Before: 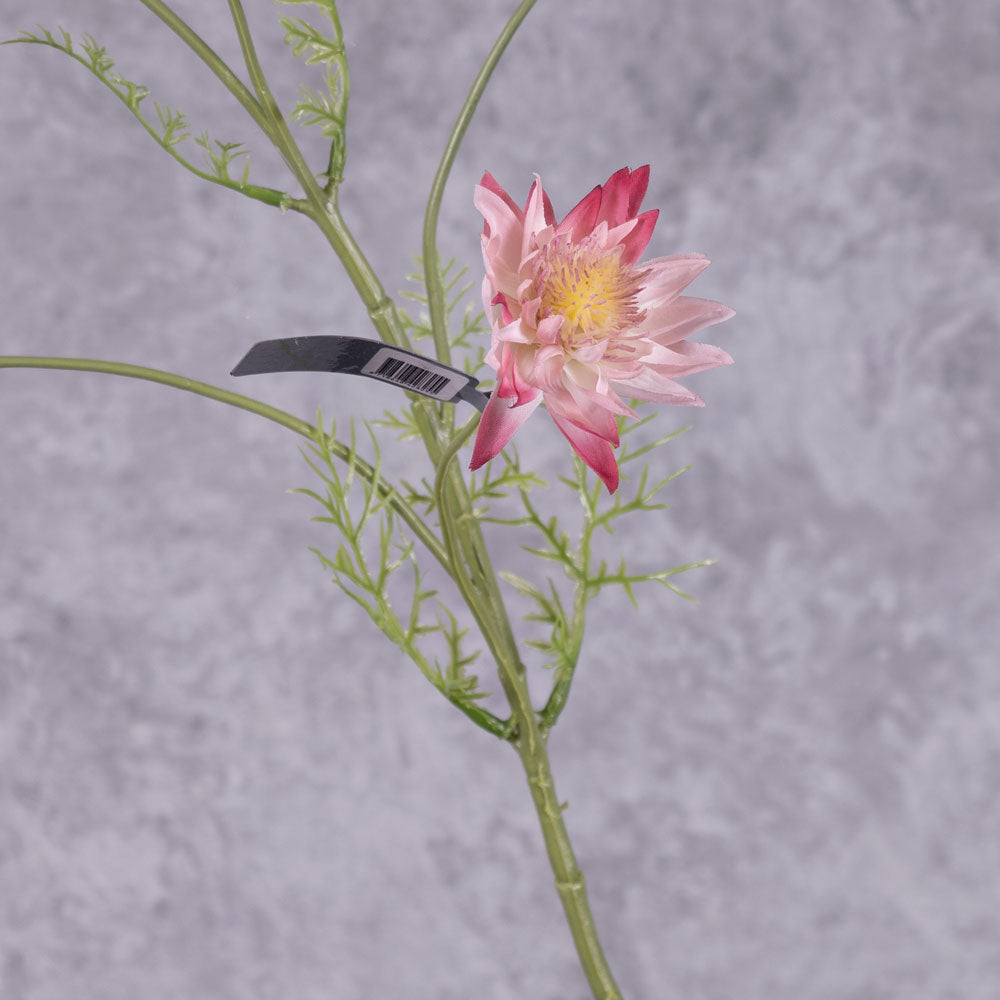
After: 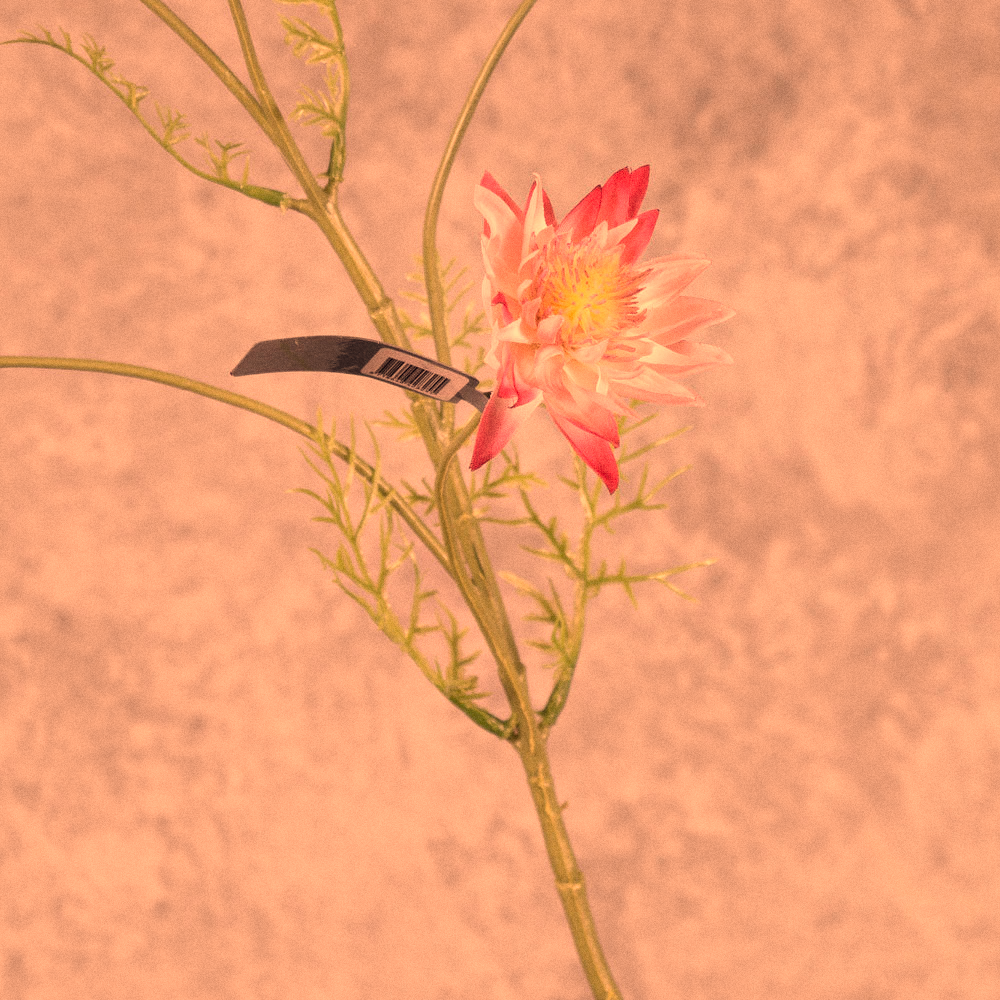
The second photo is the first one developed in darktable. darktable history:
tone equalizer: on, module defaults
white balance: red 1.467, blue 0.684
grain: coarseness 0.47 ISO
